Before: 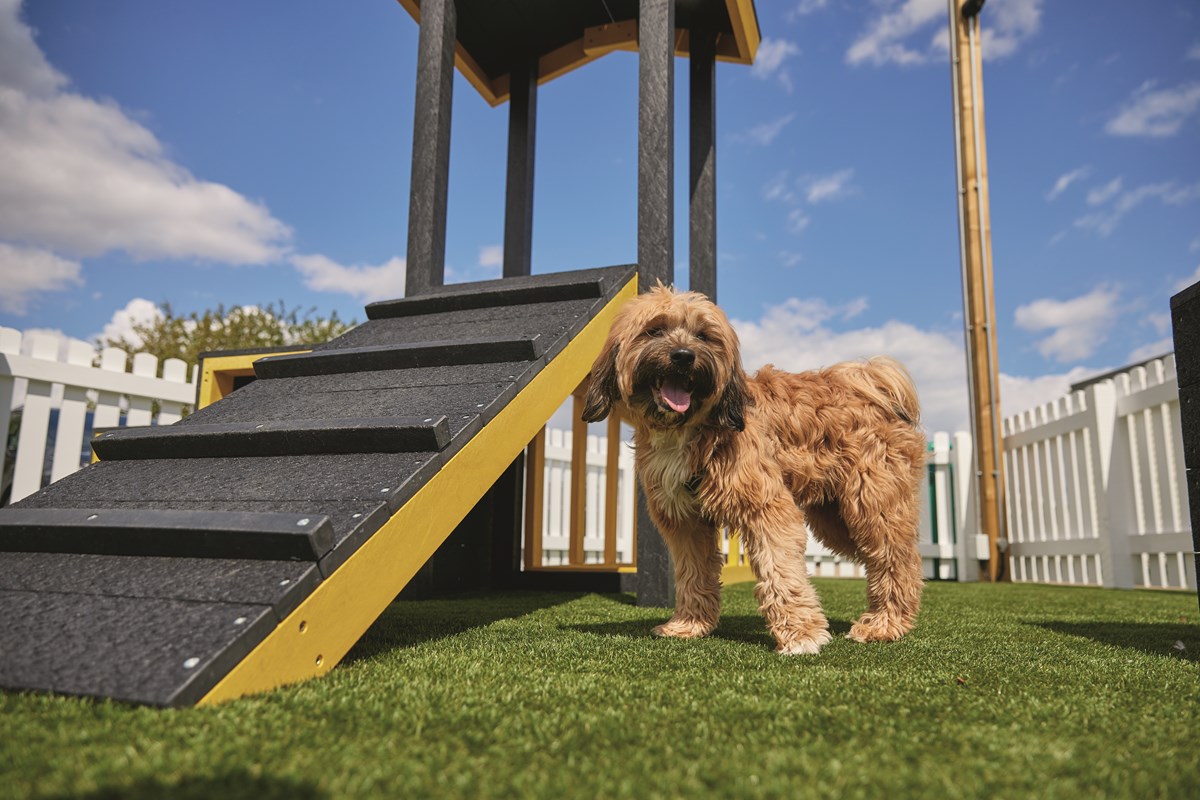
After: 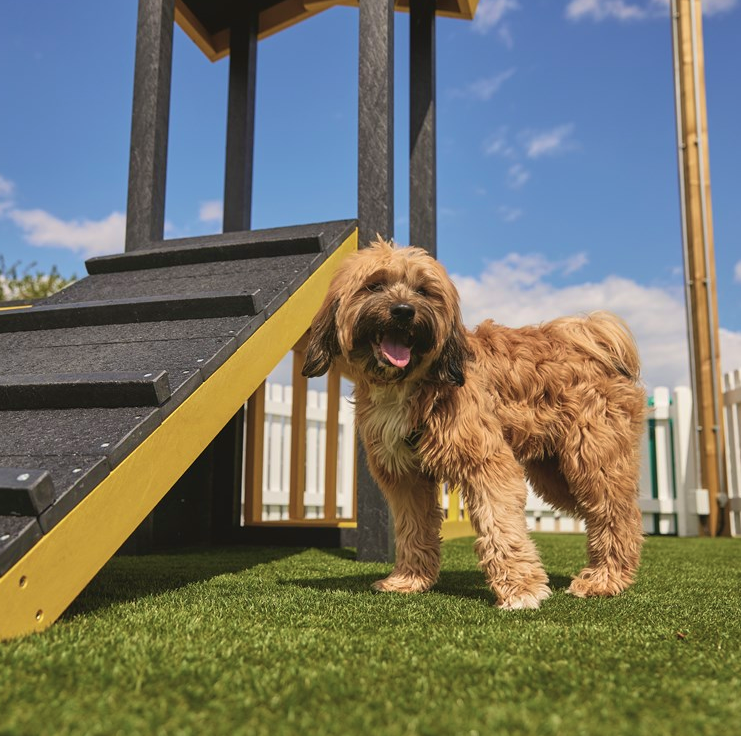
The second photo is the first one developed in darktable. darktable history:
crop and rotate: left 23.371%, top 5.627%, right 14.863%, bottom 2.266%
velvia: on, module defaults
